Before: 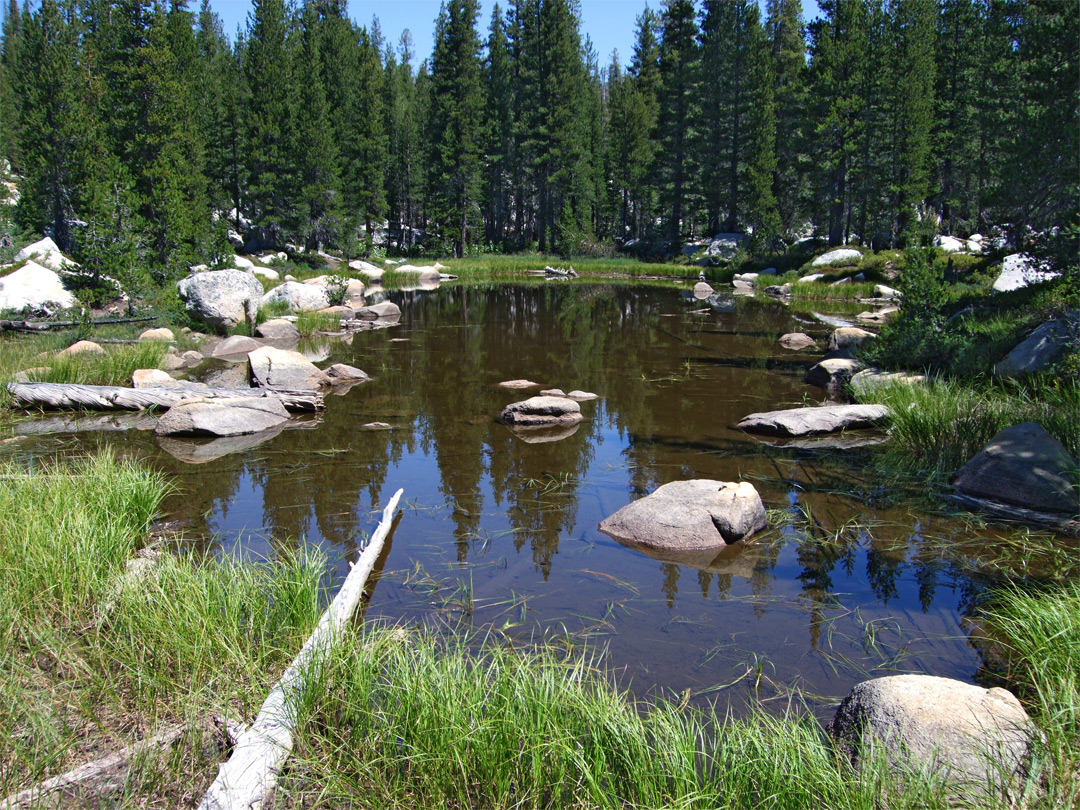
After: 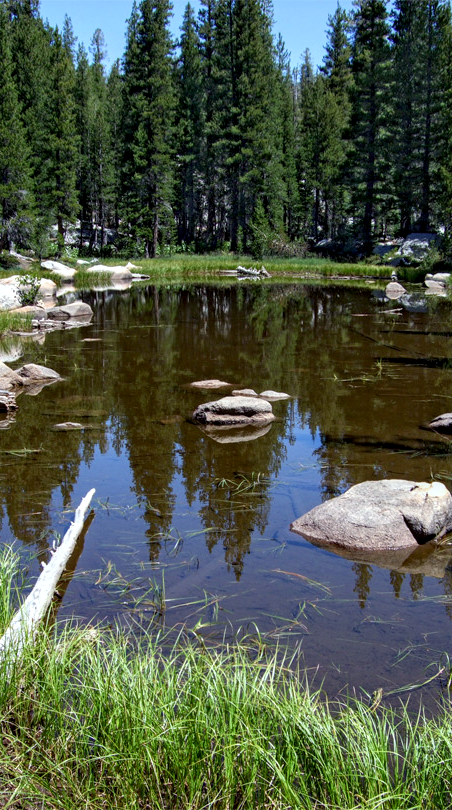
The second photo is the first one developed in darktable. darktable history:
color correction: highlights a* -2.82, highlights b* -2.47, shadows a* 2.23, shadows b* 3.05
exposure: black level correction 0.006, compensate highlight preservation false
crop: left 28.576%, right 29.49%
local contrast: detail 130%
